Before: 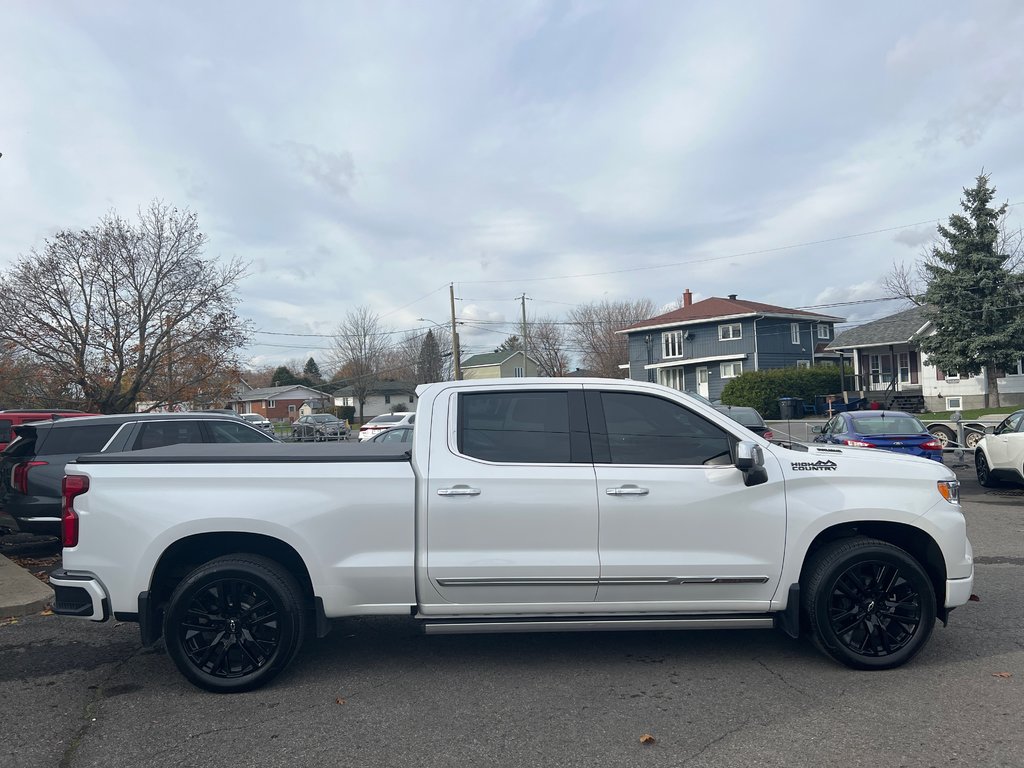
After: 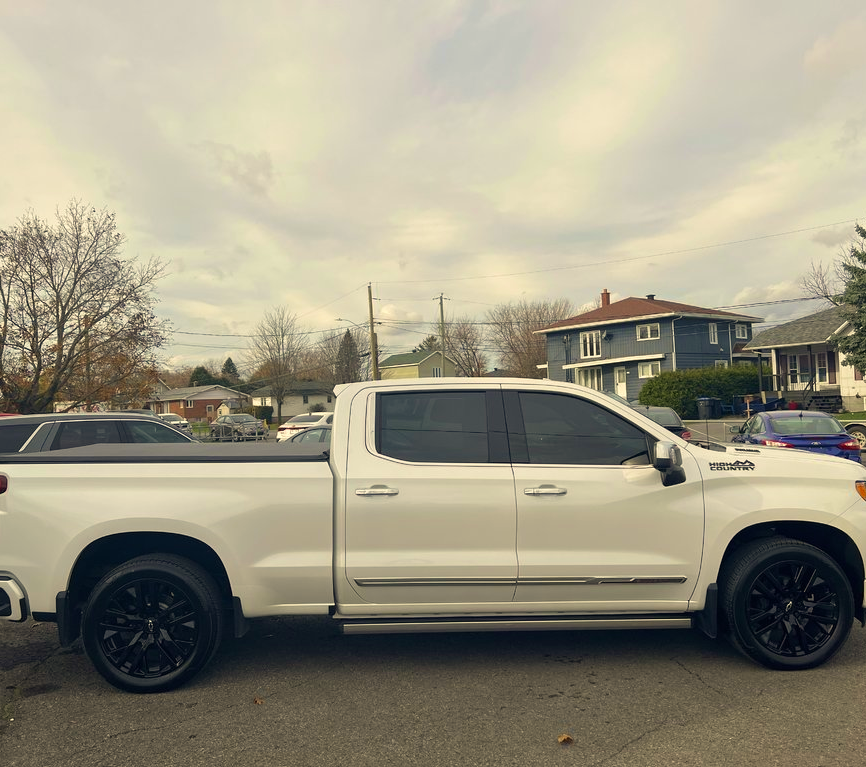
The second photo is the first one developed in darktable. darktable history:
crop: left 8.025%, right 7.388%
velvia: strength 26.48%
color correction: highlights a* 2.61, highlights b* 23.03
